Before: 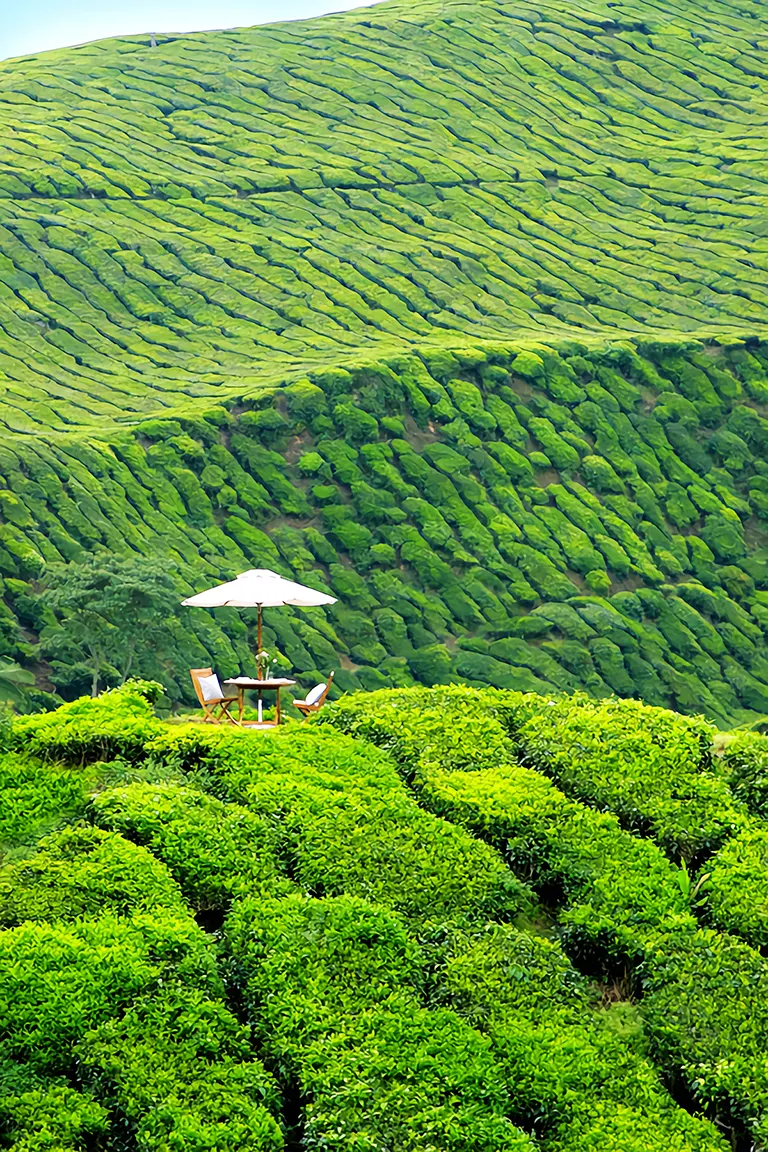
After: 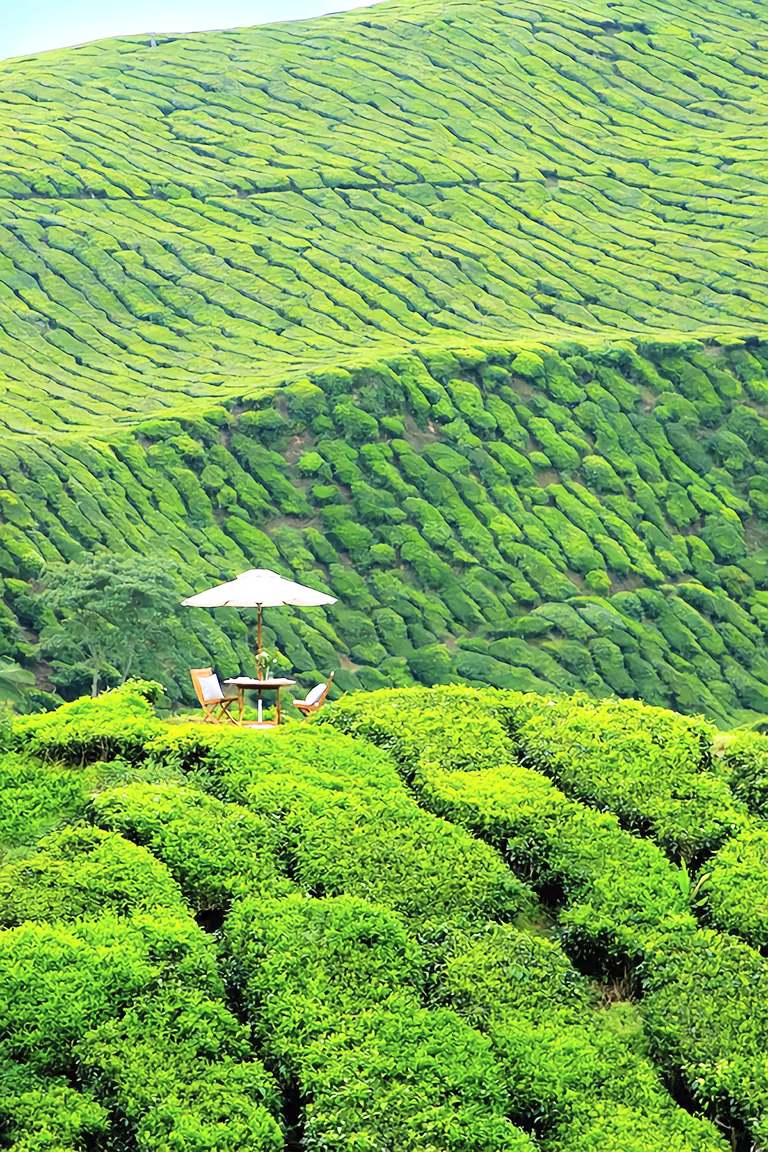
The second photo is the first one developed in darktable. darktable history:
contrast brightness saturation: contrast 0.138, brightness 0.215
